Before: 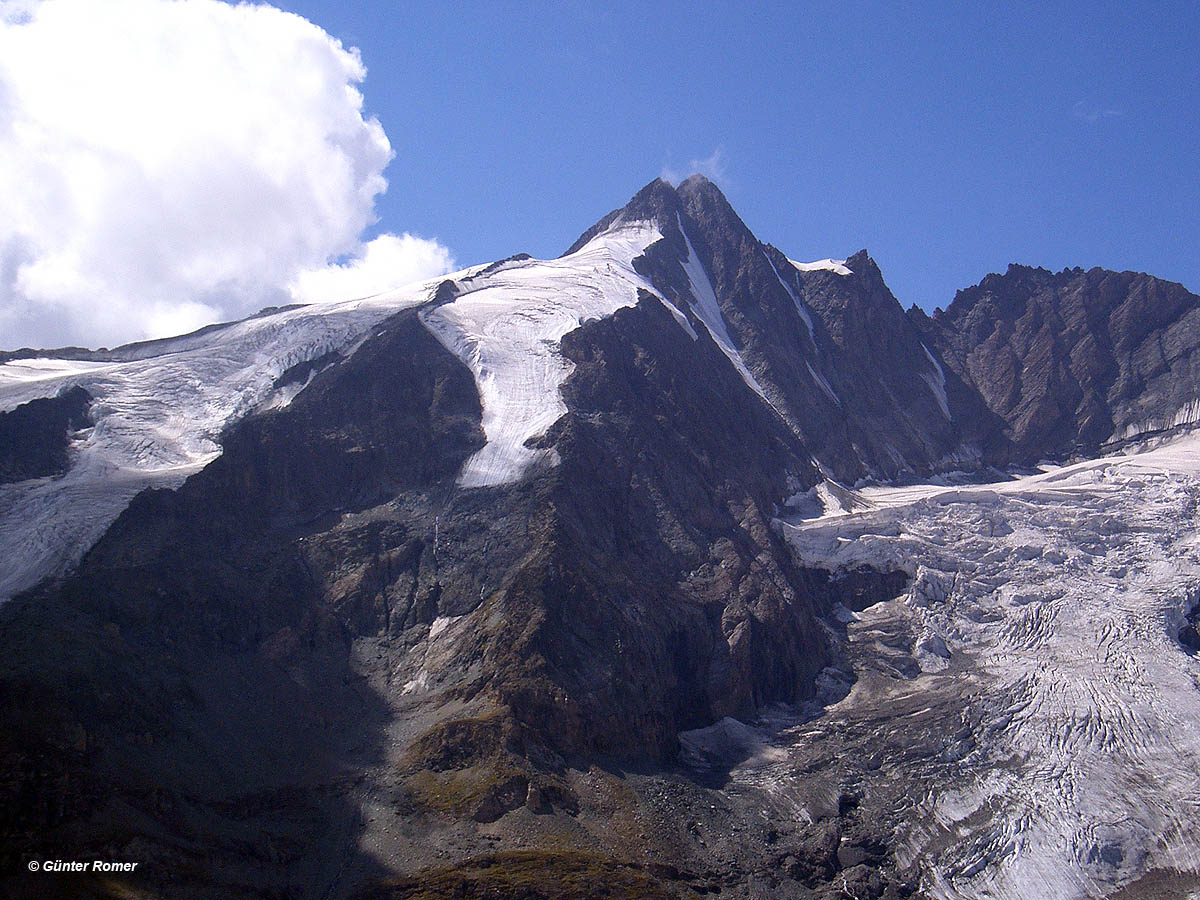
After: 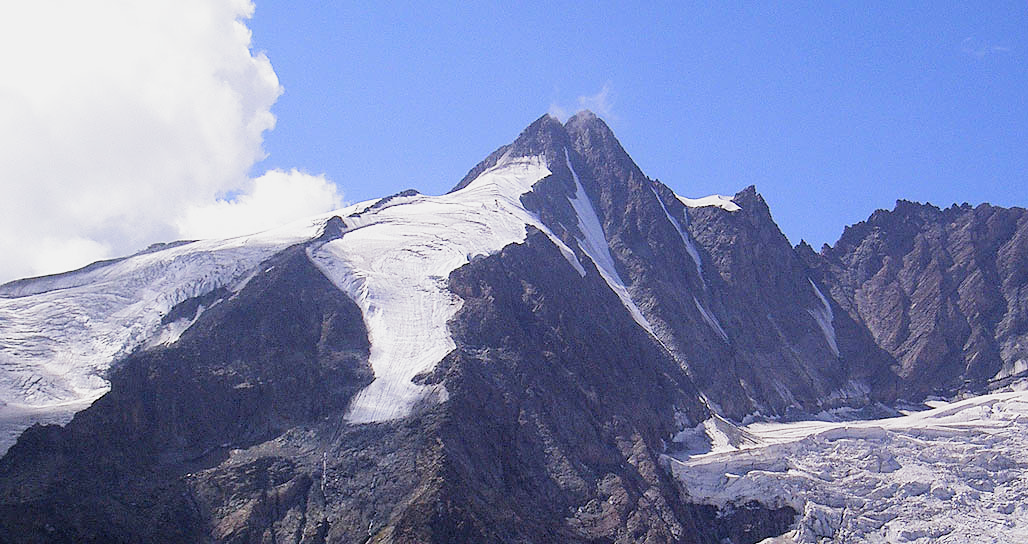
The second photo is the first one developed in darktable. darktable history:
filmic rgb: middle gray luminance 18.42%, black relative exposure -11.25 EV, white relative exposure 3.75 EV, threshold 6 EV, target black luminance 0%, hardness 5.87, latitude 57.4%, contrast 0.963, shadows ↔ highlights balance 49.98%, add noise in highlights 0, preserve chrominance luminance Y, color science v3 (2019), use custom middle-gray values true, iterations of high-quality reconstruction 0, contrast in highlights soft, enable highlight reconstruction true
sharpen: amount 0.2
exposure: exposure 0.77 EV, compensate highlight preservation false
crop and rotate: left 9.345%, top 7.22%, right 4.982%, bottom 32.331%
